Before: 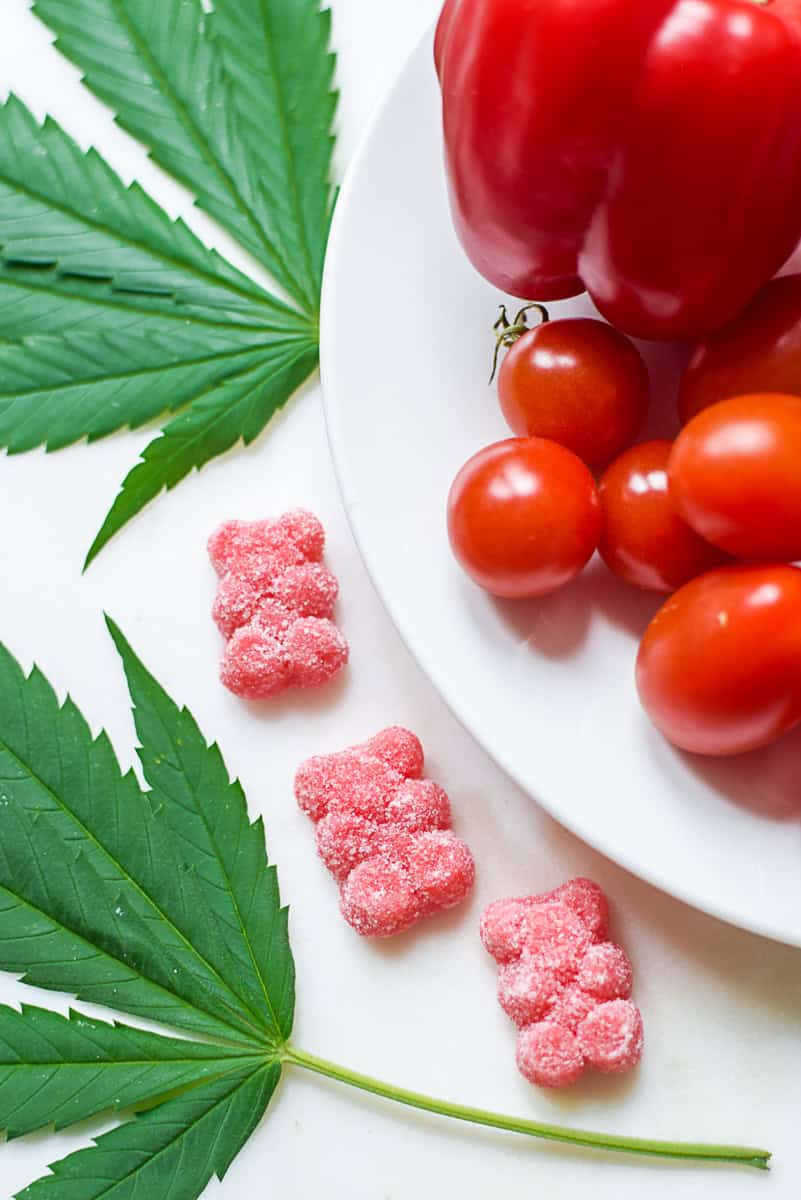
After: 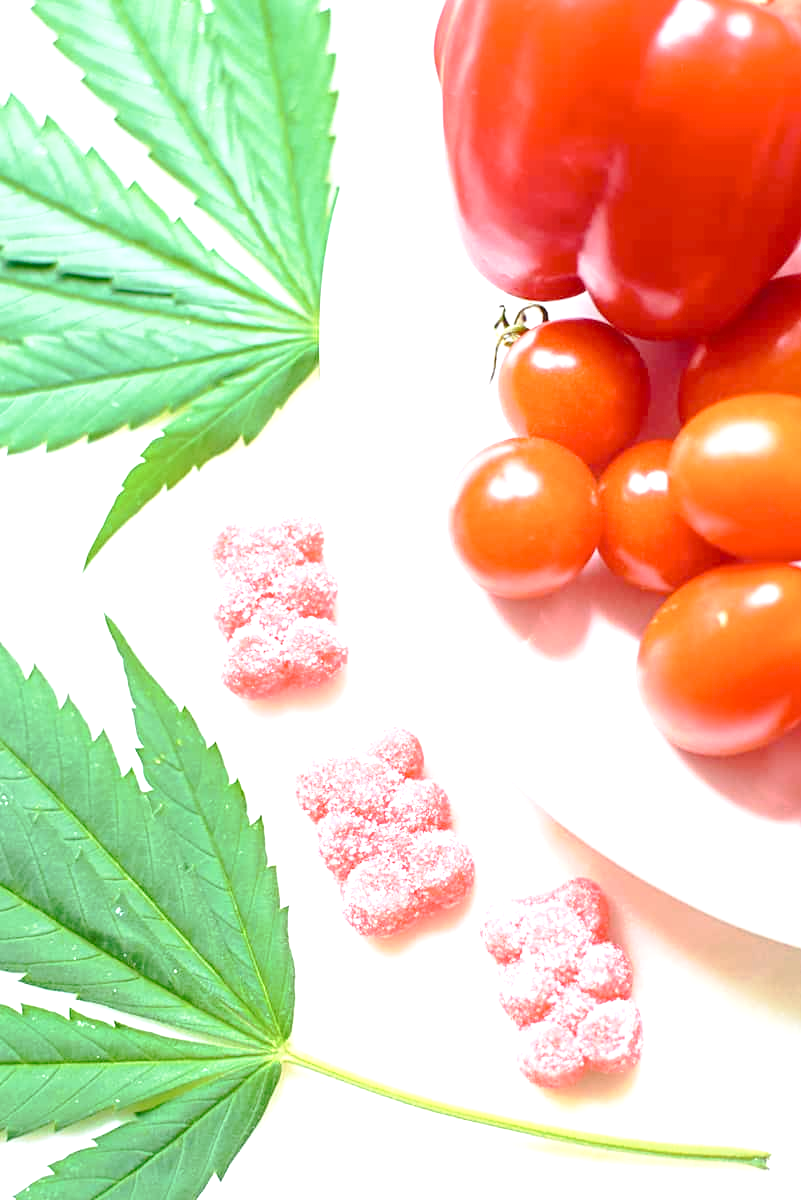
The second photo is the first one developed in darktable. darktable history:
shadows and highlights: shadows 12, white point adjustment 1.2, highlights -0.36, soften with gaussian
tone curve: curves: ch0 [(0, 0) (0.003, 0.004) (0.011, 0.015) (0.025, 0.033) (0.044, 0.058) (0.069, 0.091) (0.1, 0.131) (0.136, 0.178) (0.177, 0.232) (0.224, 0.294) (0.277, 0.362) (0.335, 0.434) (0.399, 0.512) (0.468, 0.582) (0.543, 0.646) (0.623, 0.713) (0.709, 0.783) (0.801, 0.876) (0.898, 0.938) (1, 1)], preserve colors none
exposure: black level correction 0, exposure 1.2 EV, compensate exposure bias true, compensate highlight preservation false
